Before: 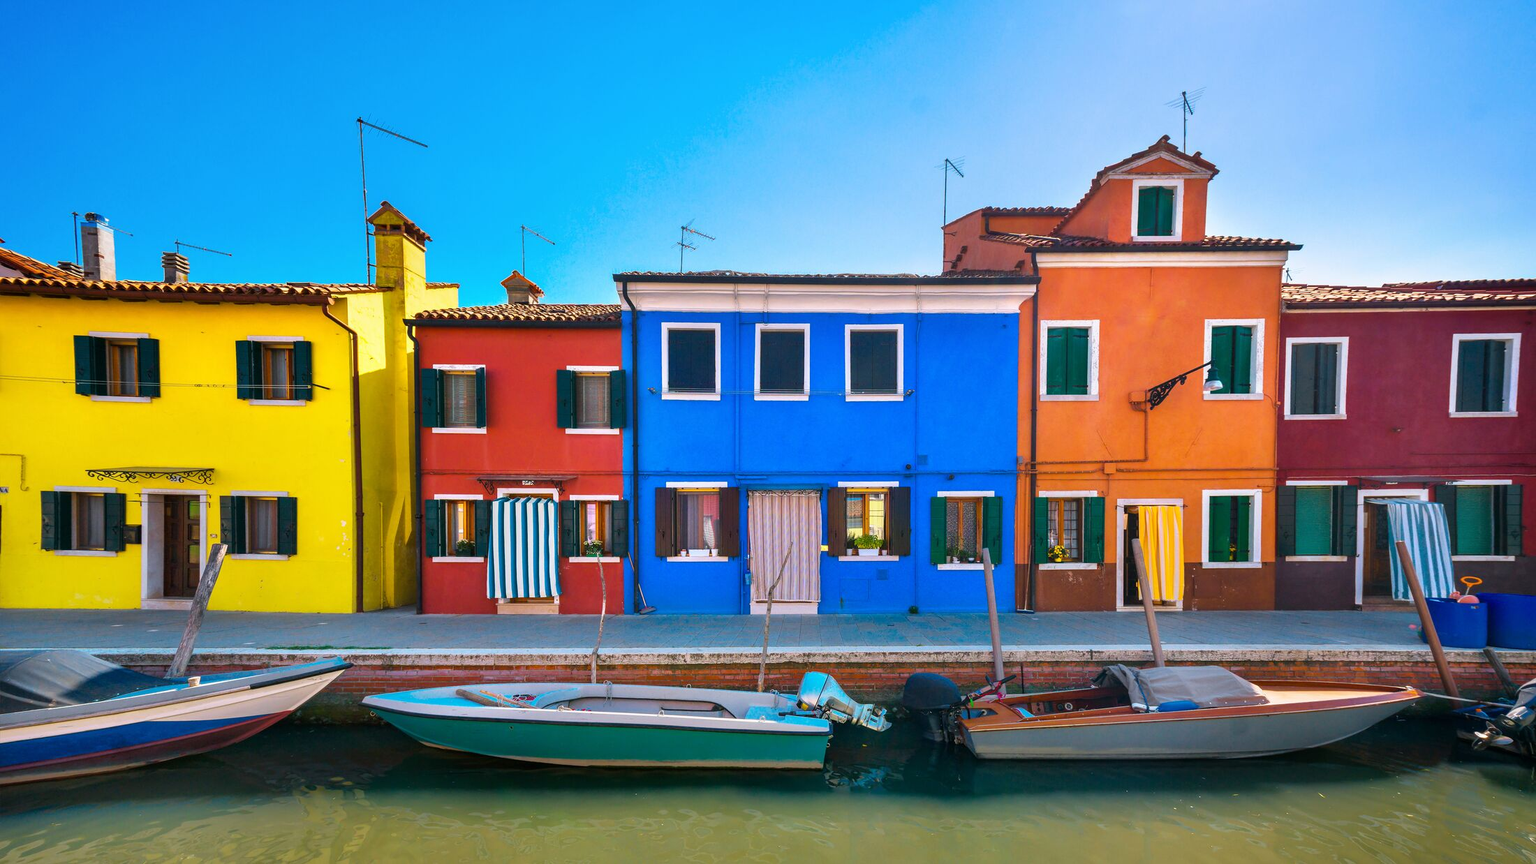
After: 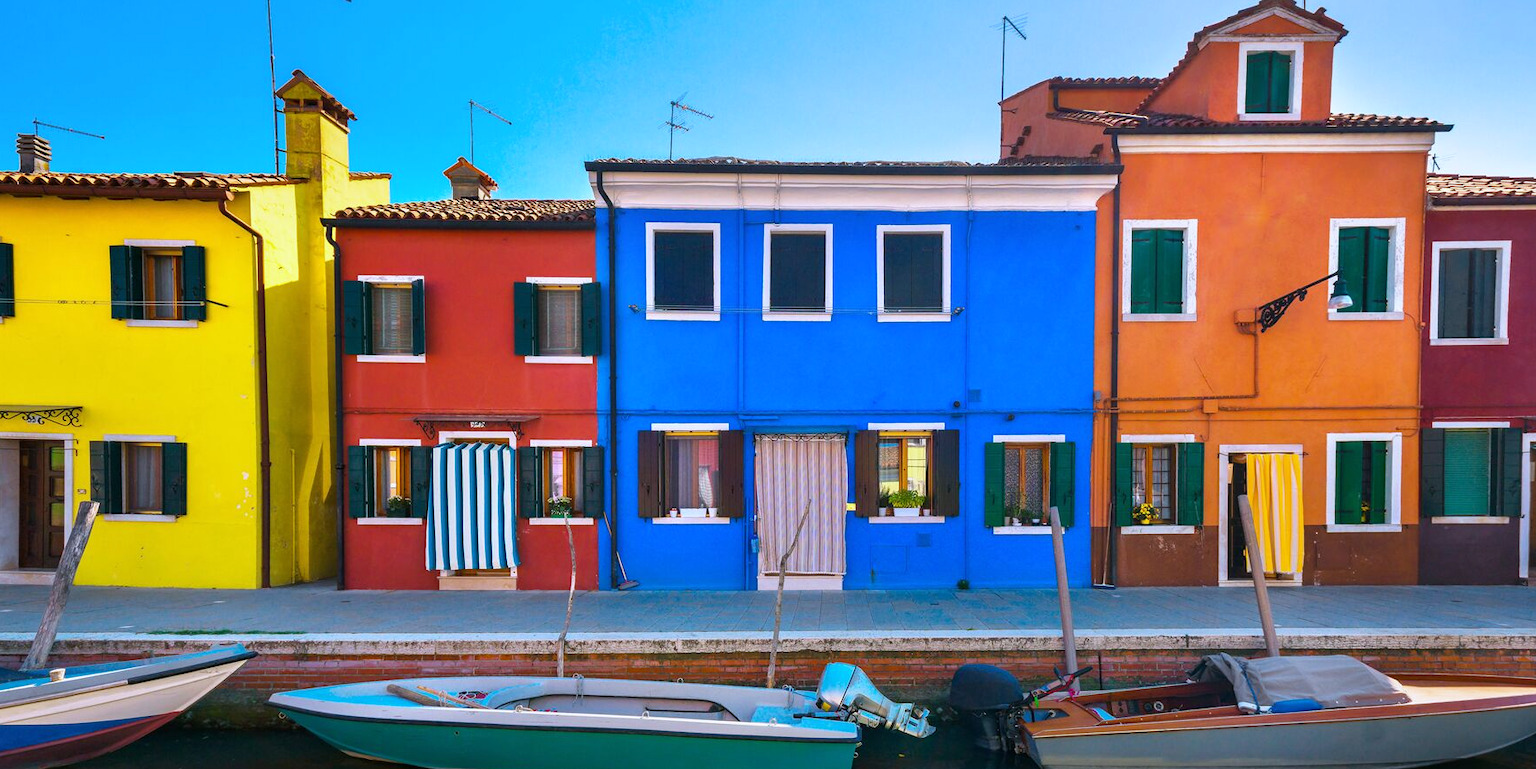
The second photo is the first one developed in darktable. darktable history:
crop: left 9.712%, top 16.928%, right 10.845%, bottom 12.332%
white balance: red 0.967, blue 1.049
